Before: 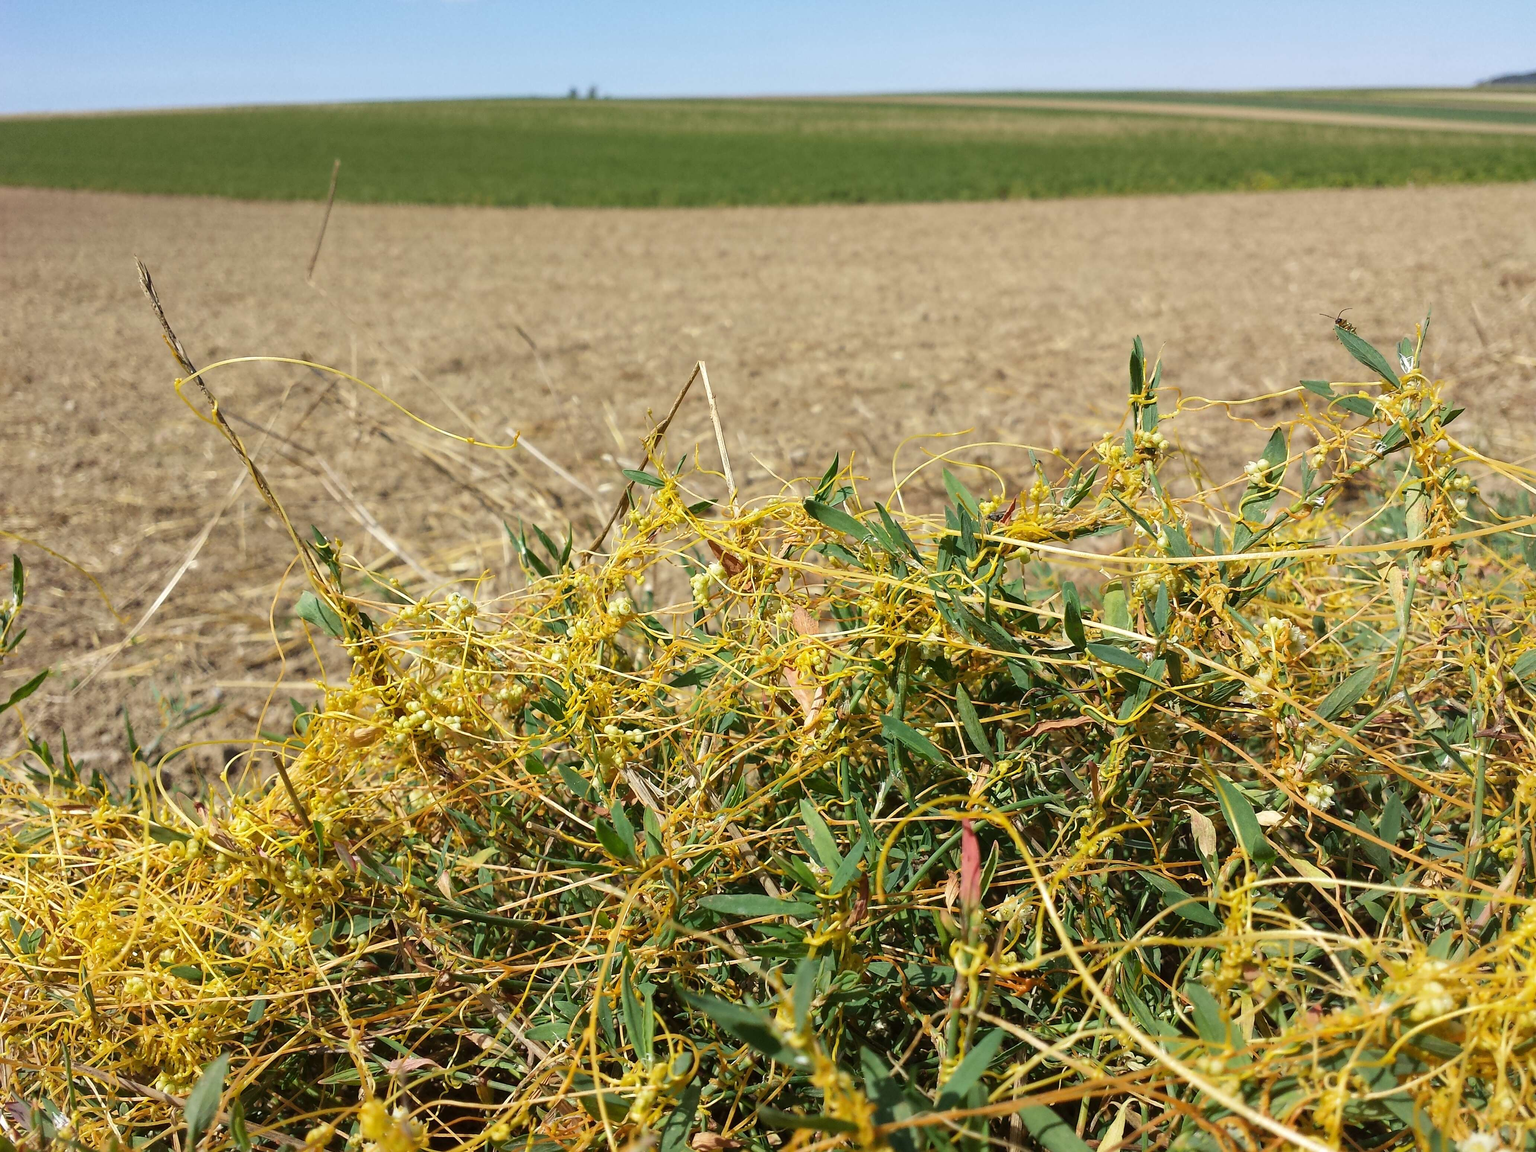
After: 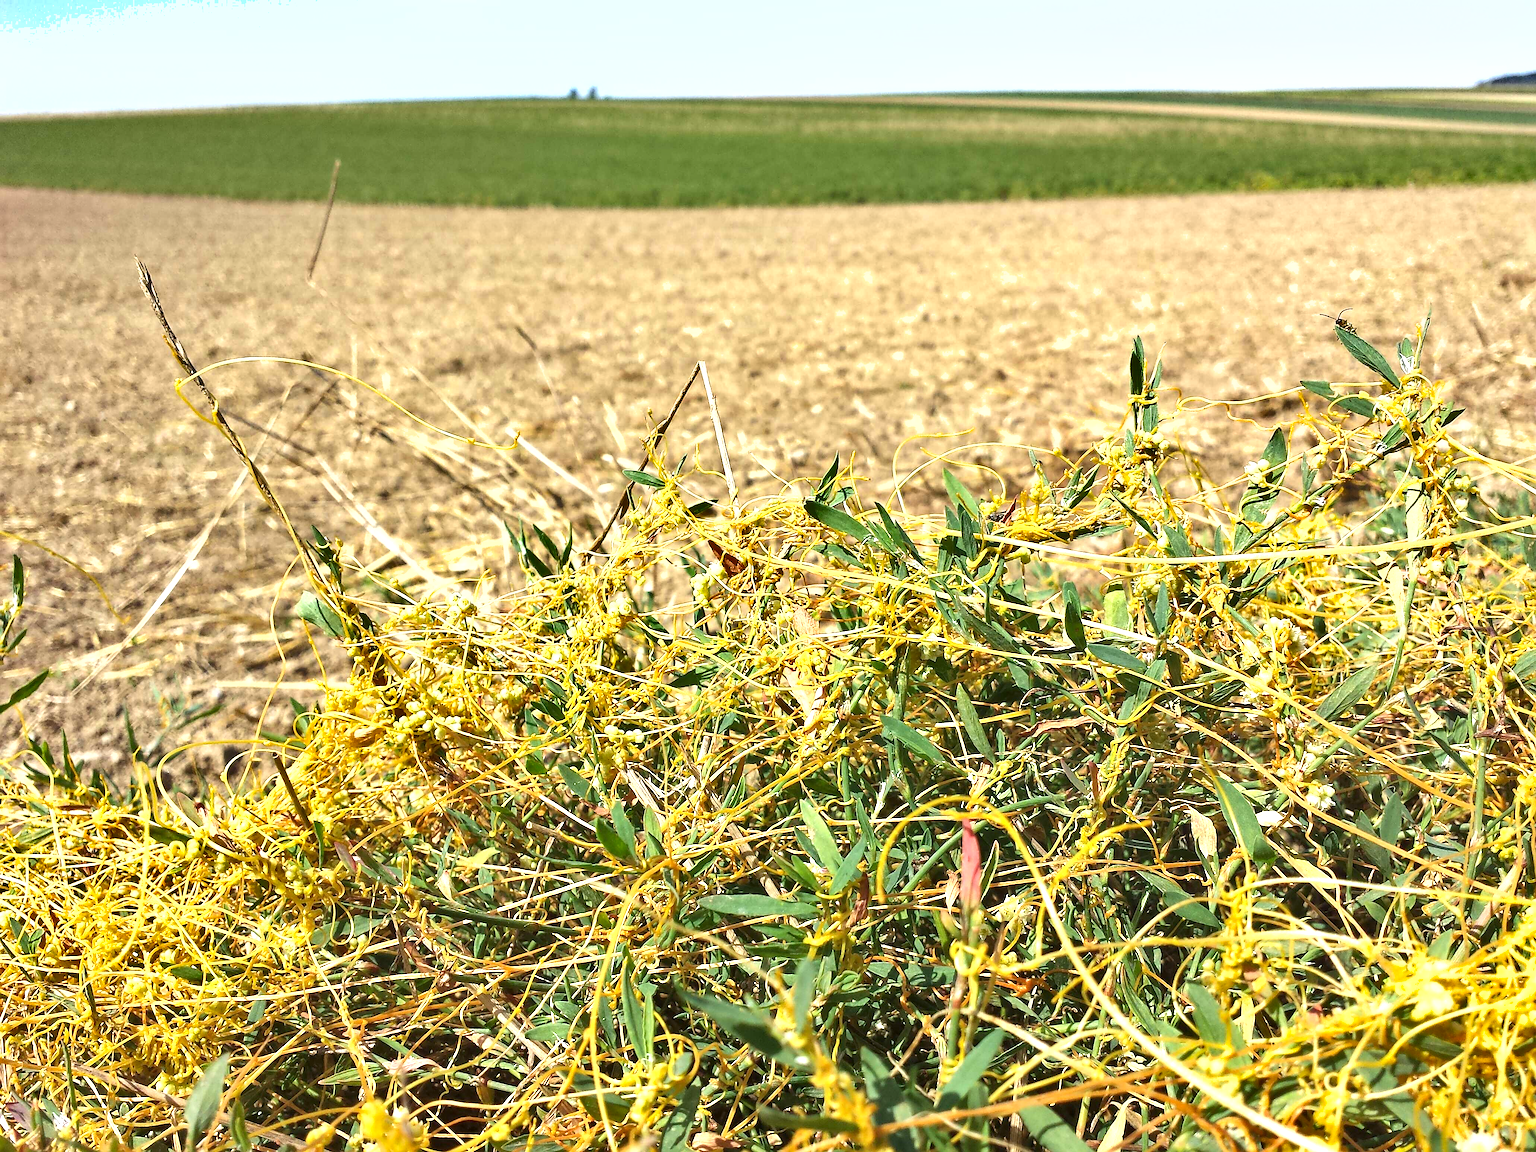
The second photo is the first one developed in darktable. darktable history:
exposure: exposure 1 EV, compensate highlight preservation false
shadows and highlights: soften with gaussian
sharpen: on, module defaults
